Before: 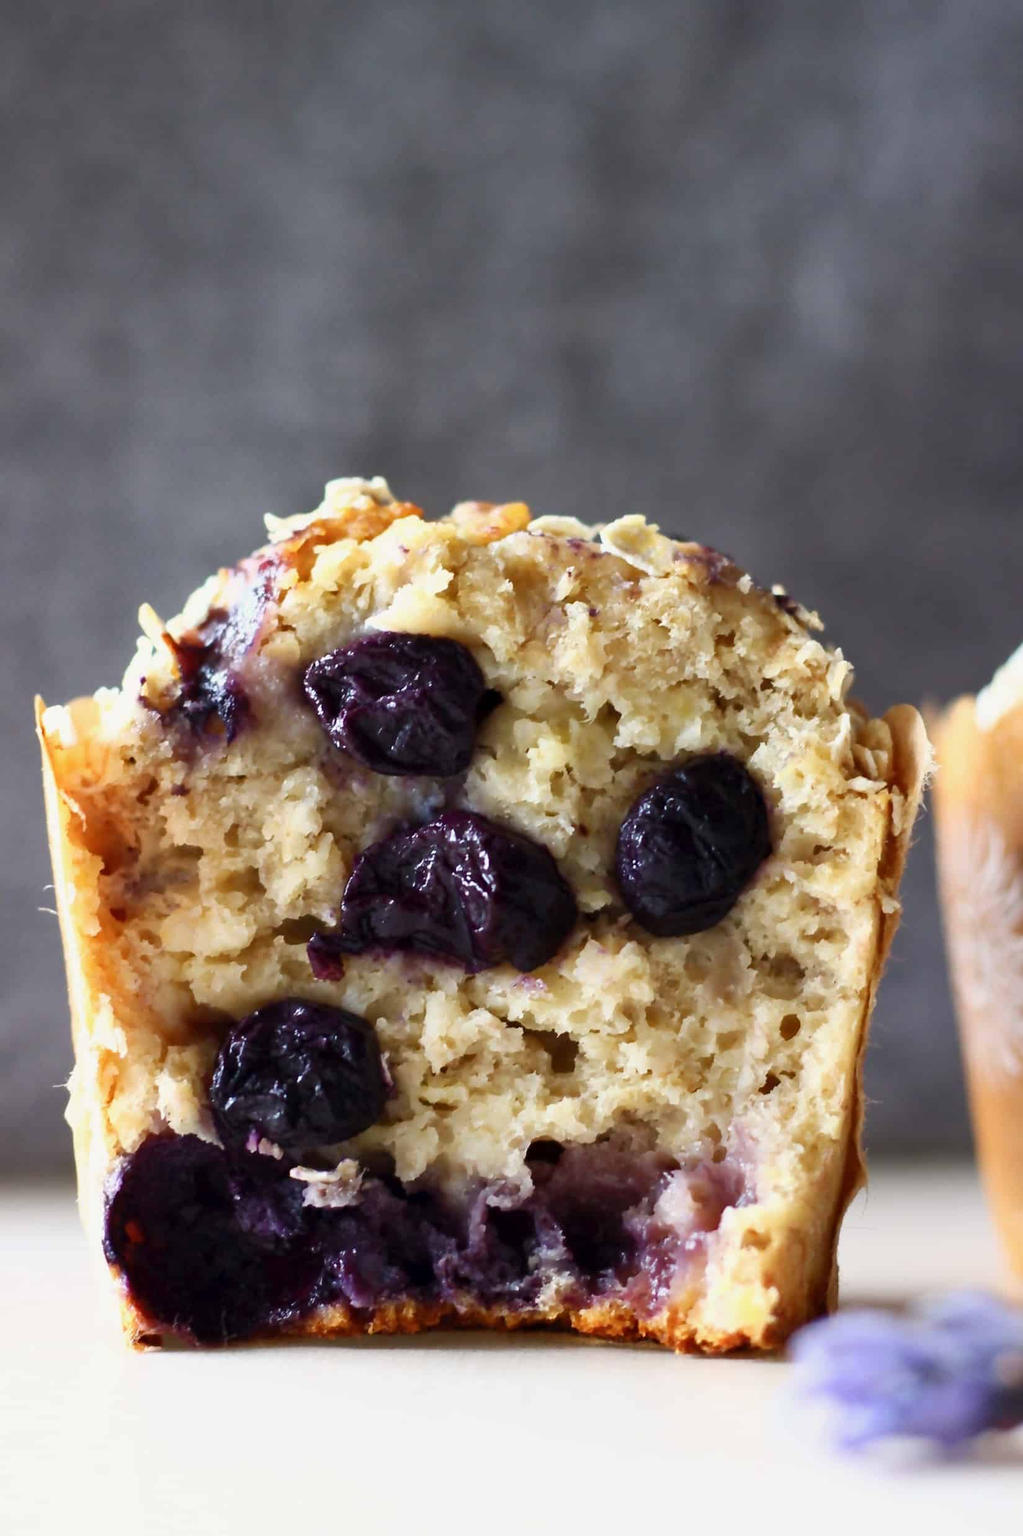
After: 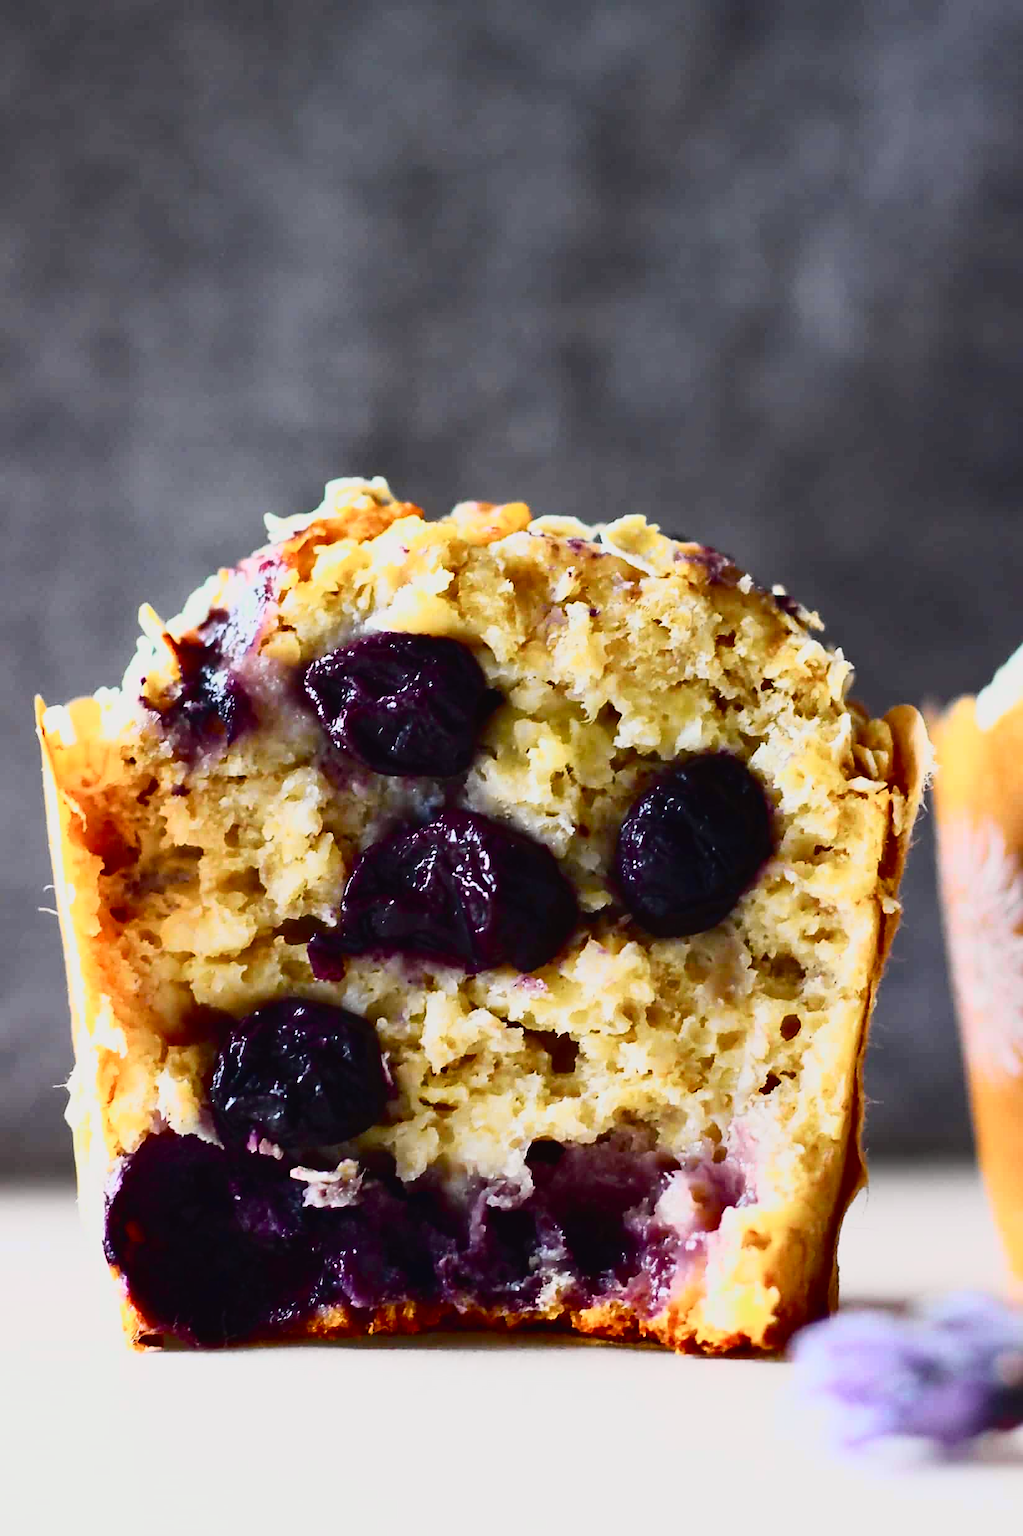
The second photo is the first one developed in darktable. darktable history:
exposure: black level correction 0.001, exposure -0.2 EV, compensate highlight preservation false
sharpen: on, module defaults
tone curve: curves: ch0 [(0, 0.023) (0.132, 0.075) (0.256, 0.2) (0.463, 0.494) (0.699, 0.816) (0.813, 0.898) (1, 0.943)]; ch1 [(0, 0) (0.32, 0.306) (0.441, 0.41) (0.476, 0.466) (0.498, 0.5) (0.518, 0.519) (0.546, 0.571) (0.604, 0.651) (0.733, 0.817) (1, 1)]; ch2 [(0, 0) (0.312, 0.313) (0.431, 0.425) (0.483, 0.477) (0.503, 0.503) (0.526, 0.507) (0.564, 0.575) (0.614, 0.695) (0.713, 0.767) (0.985, 0.966)], color space Lab, independent channels
